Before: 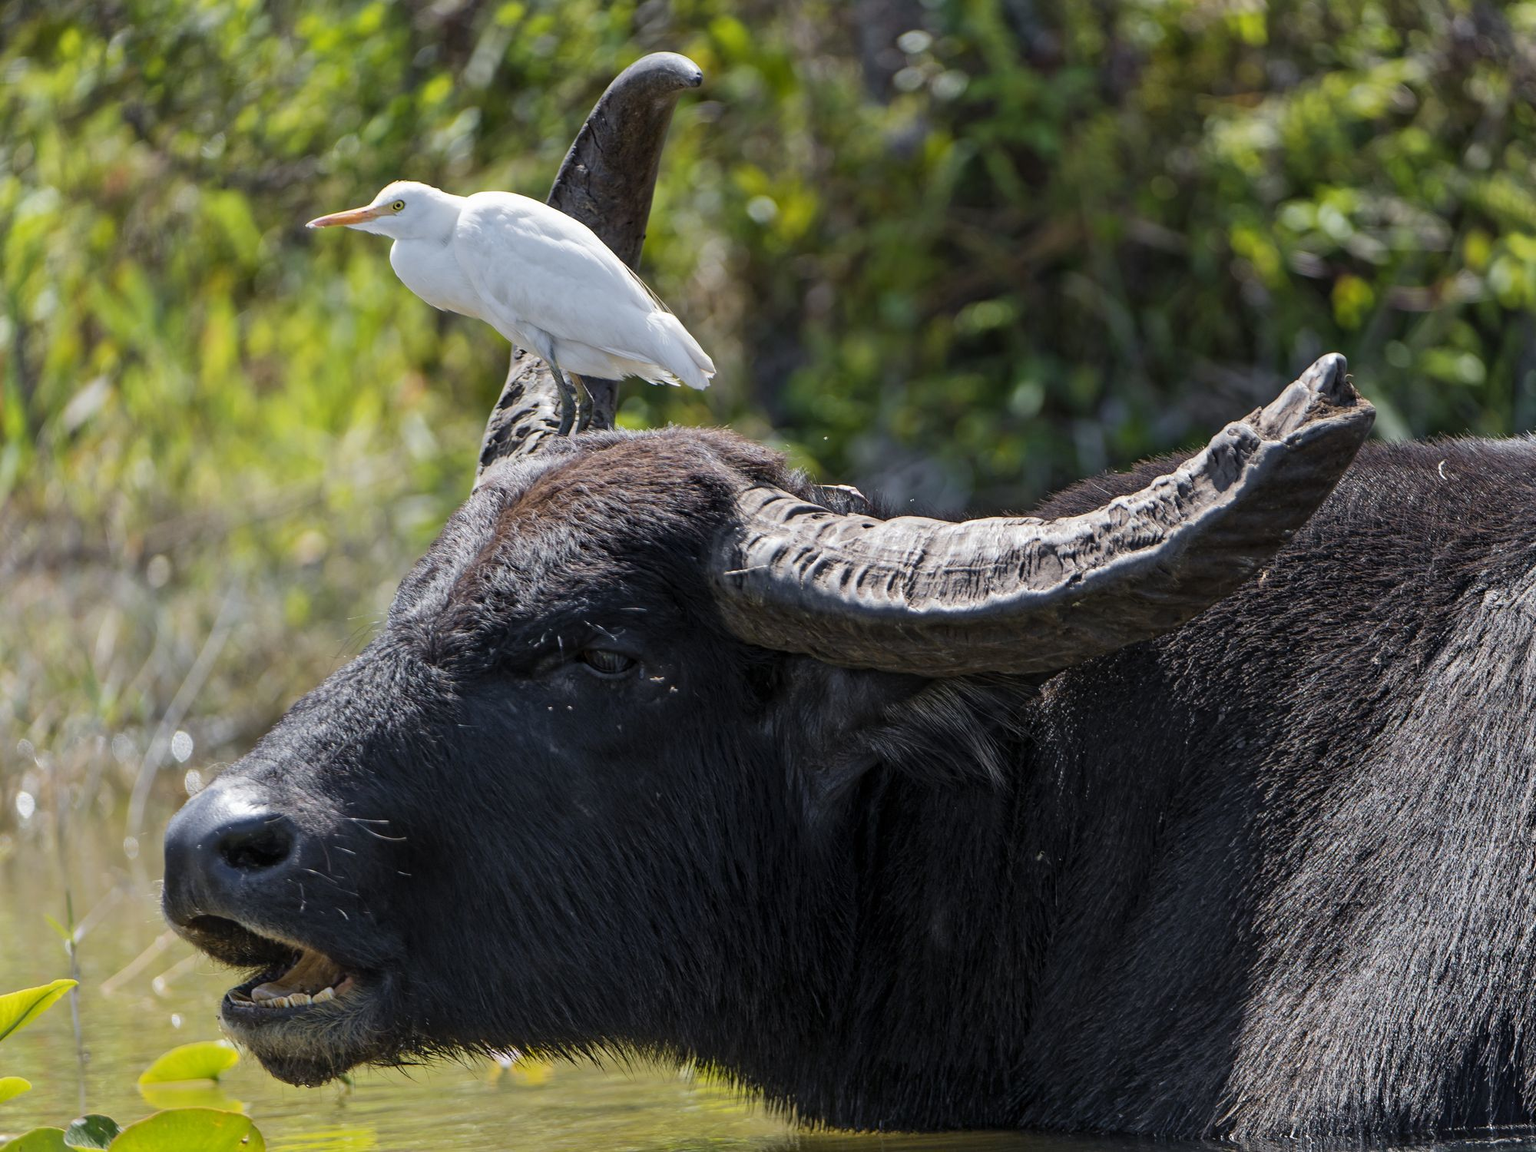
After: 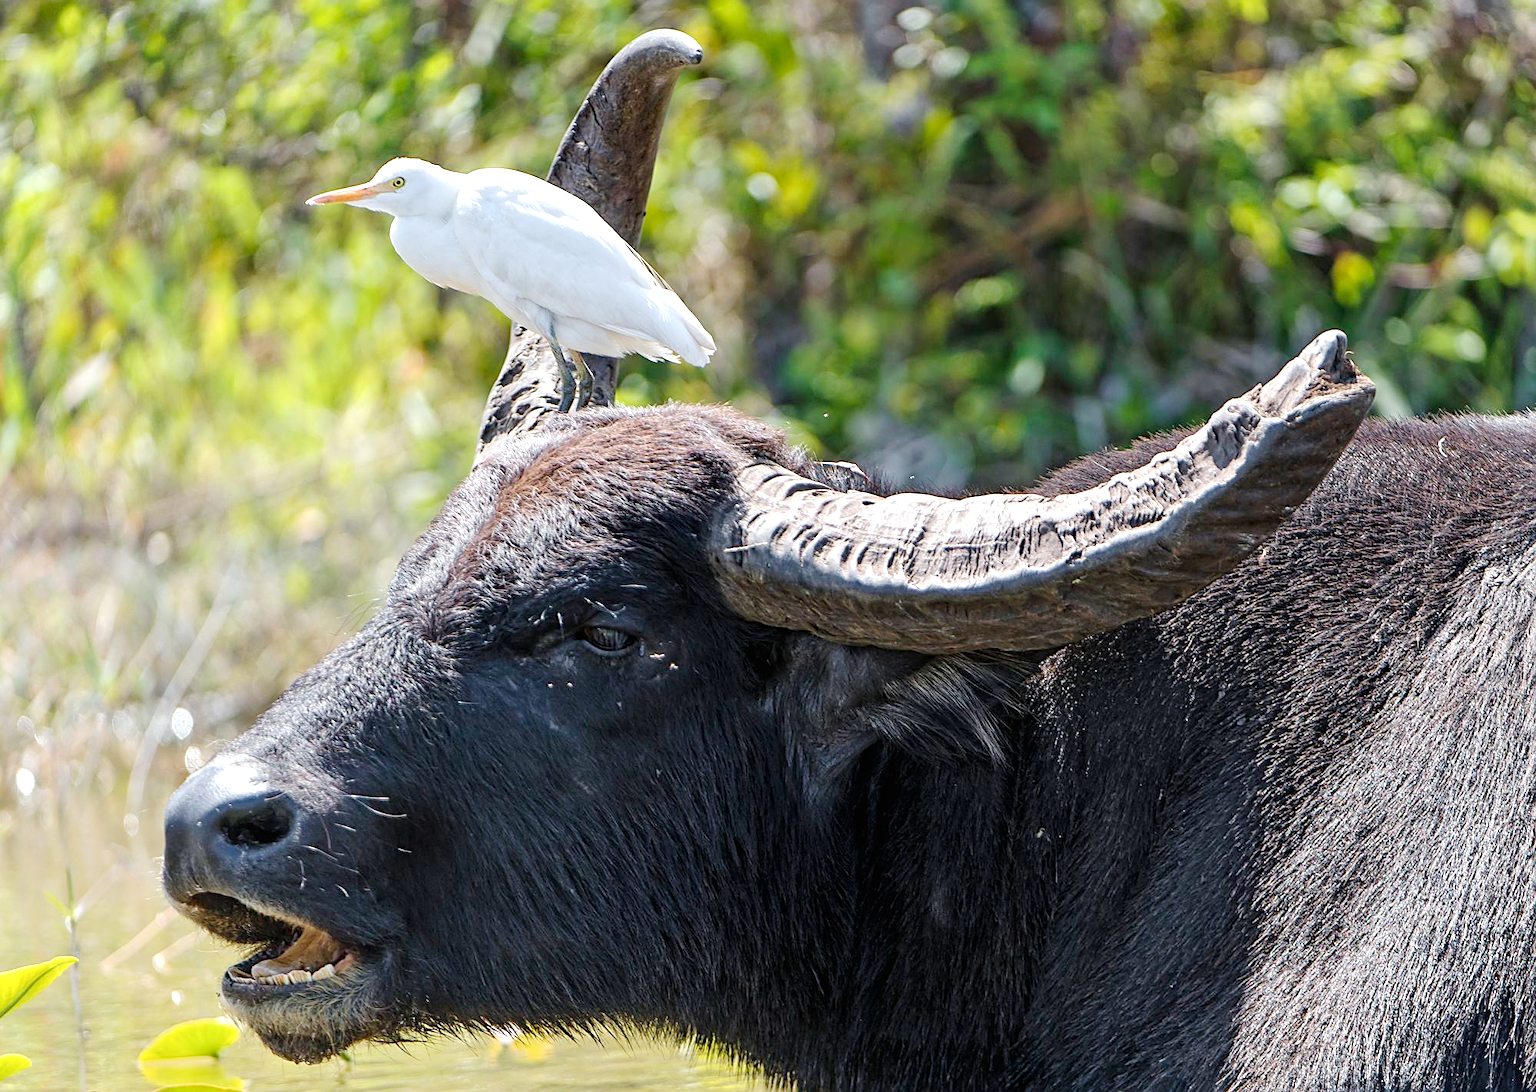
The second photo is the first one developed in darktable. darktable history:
sharpen: on, module defaults
crop and rotate: top 2.007%, bottom 3.126%
base curve: curves: ch0 [(0, 0) (0.158, 0.273) (0.879, 0.895) (1, 1)], preserve colors none
exposure: black level correction 0, exposure 0.702 EV, compensate exposure bias true, compensate highlight preservation false
